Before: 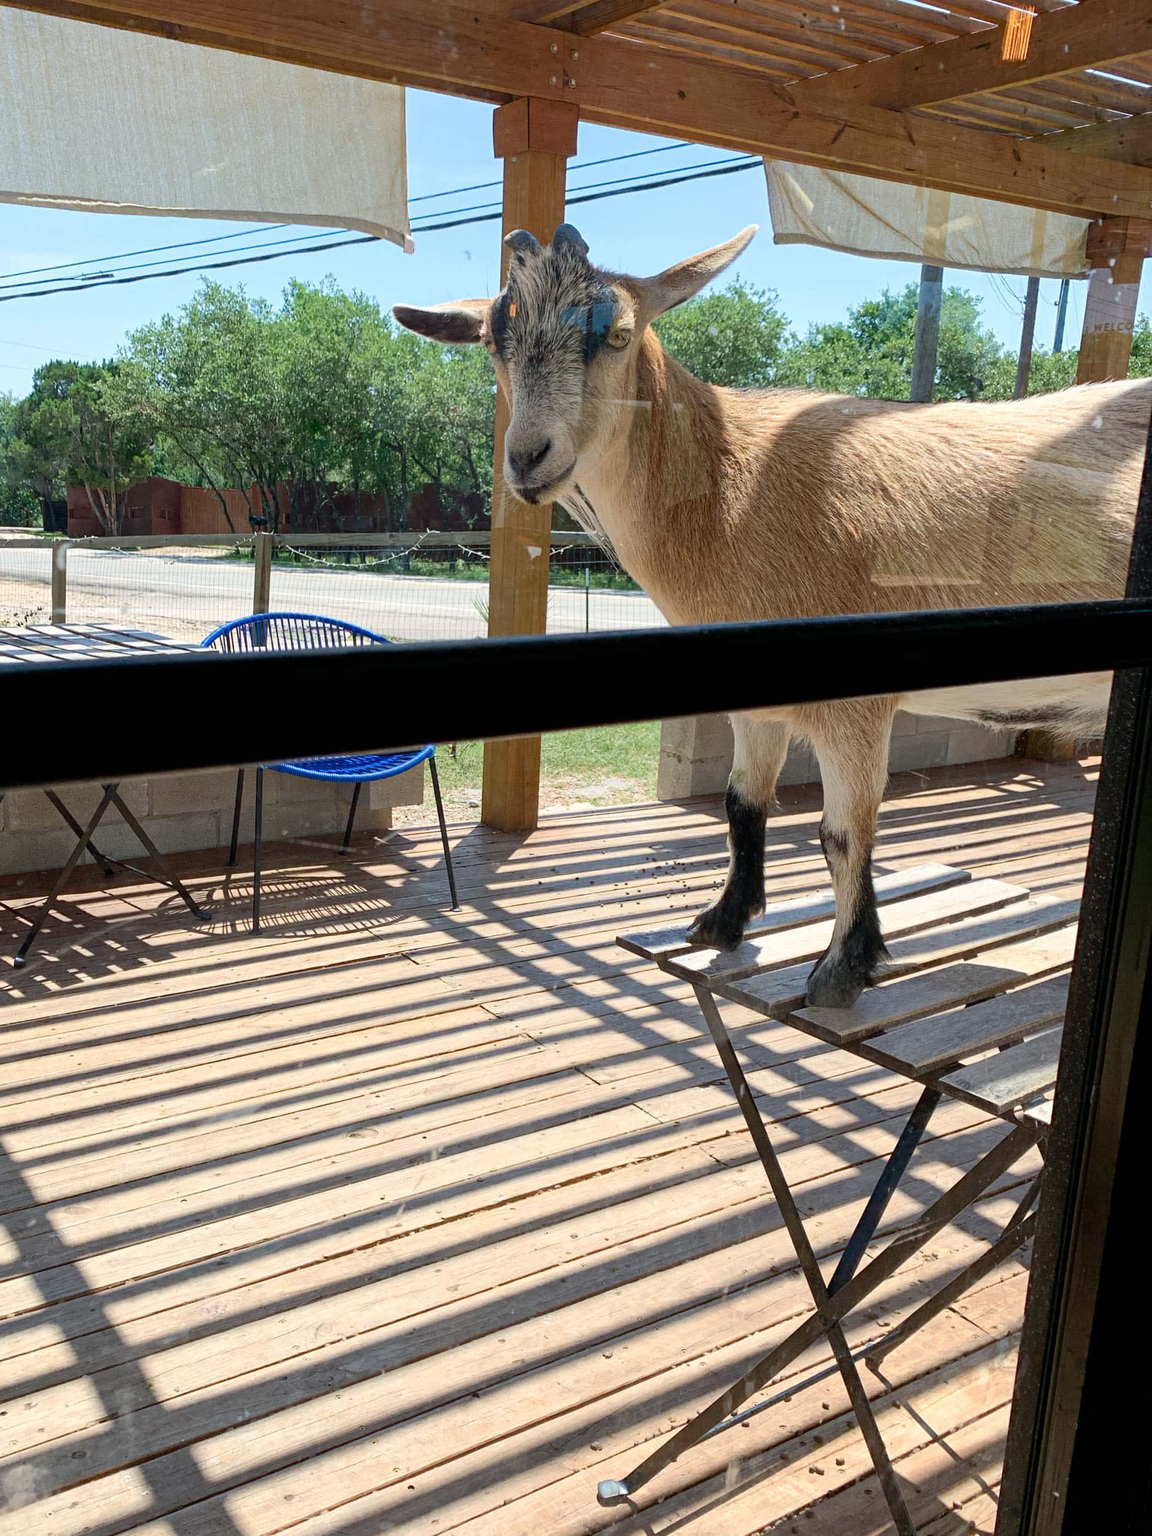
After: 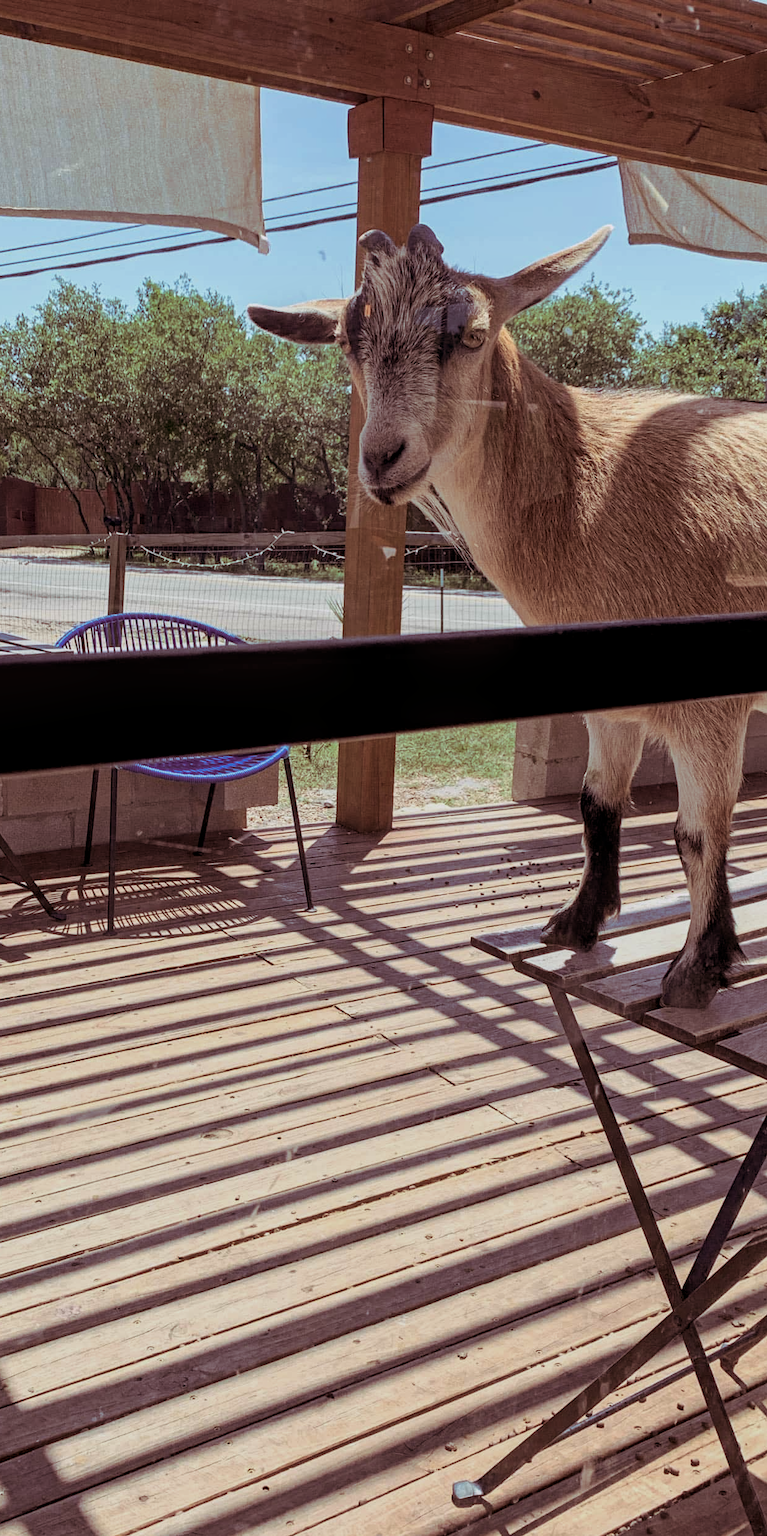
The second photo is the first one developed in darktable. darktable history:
crop and rotate: left 12.673%, right 20.66%
exposure: exposure -0.492 EV, compensate highlight preservation false
split-toning: highlights › hue 298.8°, highlights › saturation 0.73, compress 41.76%
local contrast: on, module defaults
white balance: red 0.988, blue 1.017
